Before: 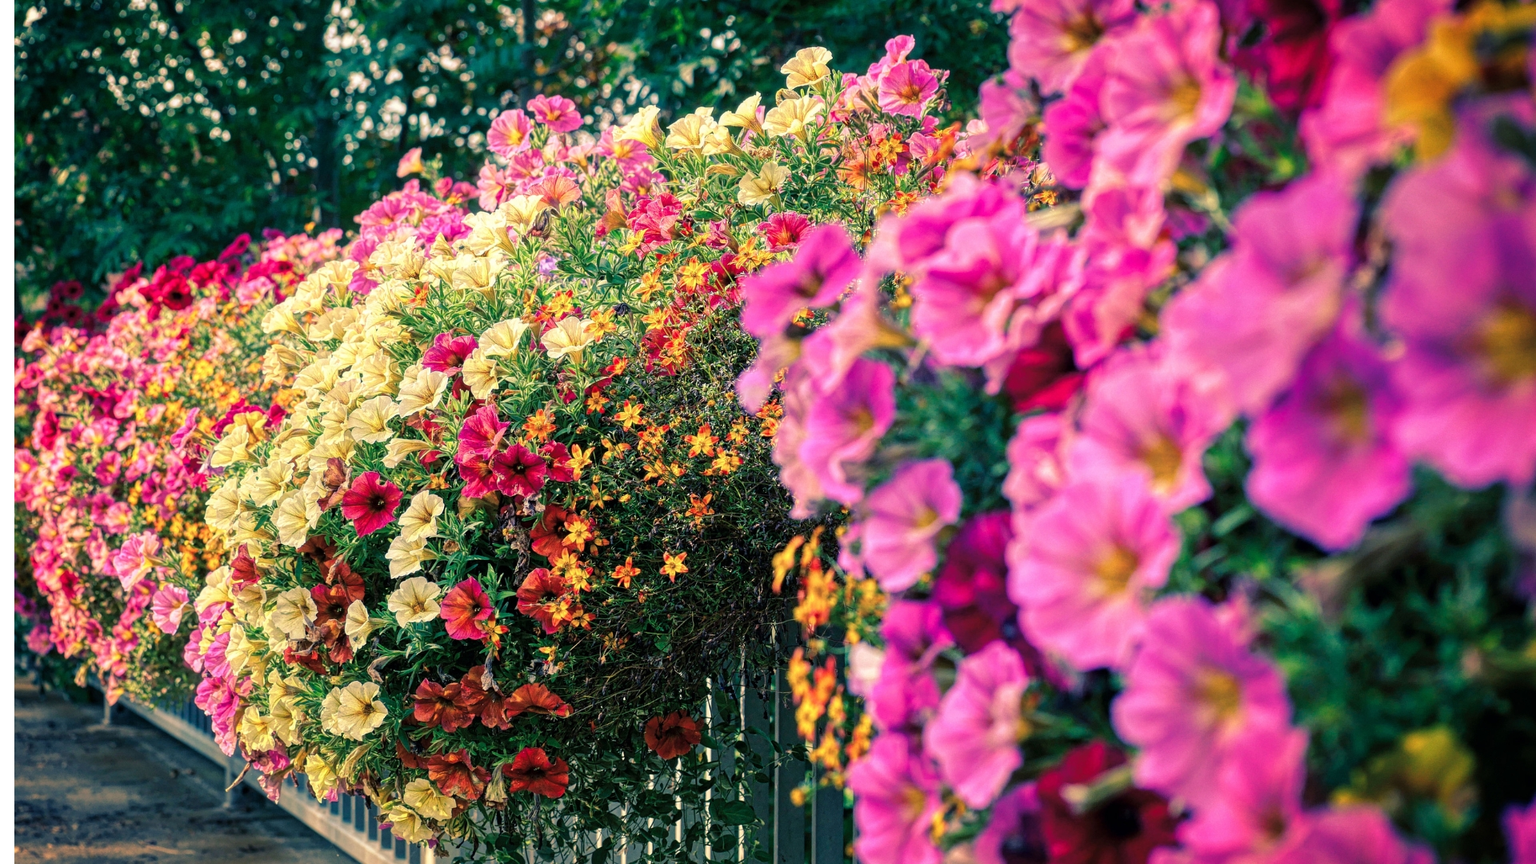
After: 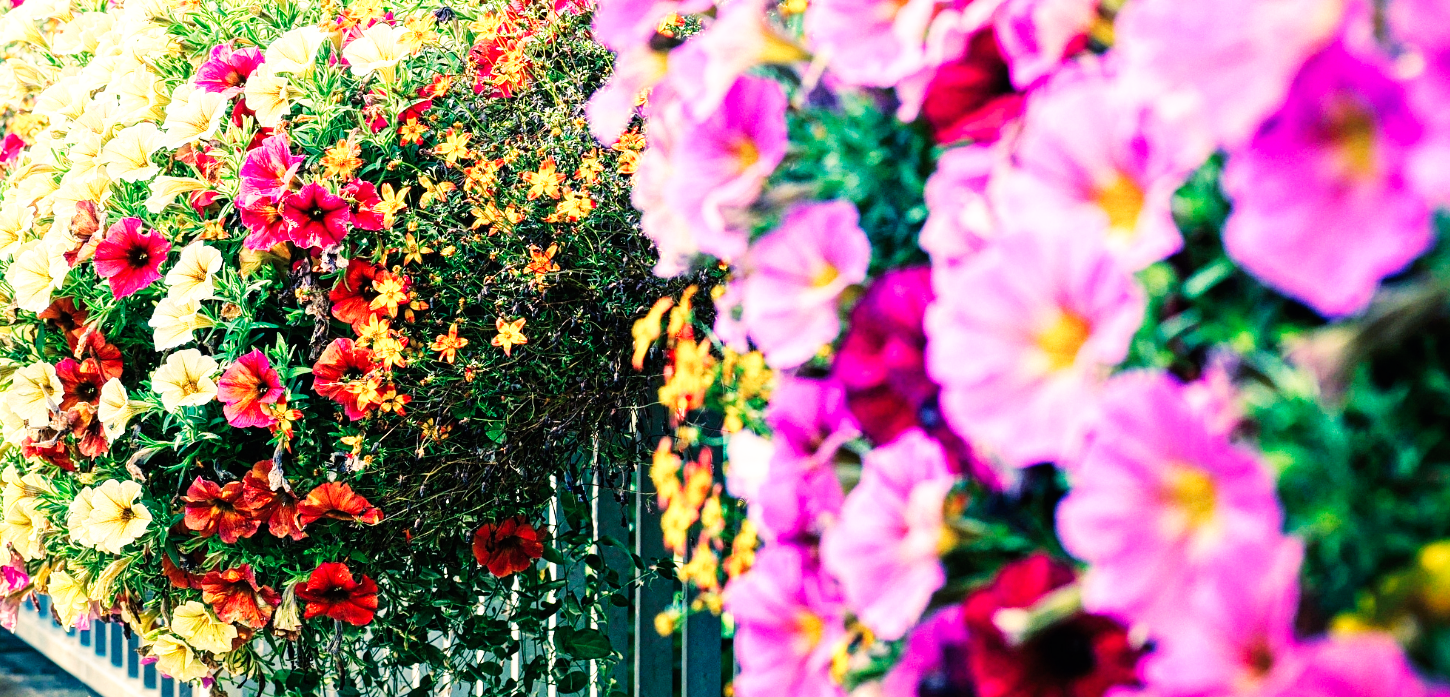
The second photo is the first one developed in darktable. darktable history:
base curve: curves: ch0 [(0, 0) (0.007, 0.004) (0.027, 0.03) (0.046, 0.07) (0.207, 0.54) (0.442, 0.872) (0.673, 0.972) (1, 1)], preserve colors none
exposure: exposure 0.189 EV, compensate exposure bias true, compensate highlight preservation false
crop and rotate: left 17.37%, top 34.558%, right 7.095%, bottom 0.862%
